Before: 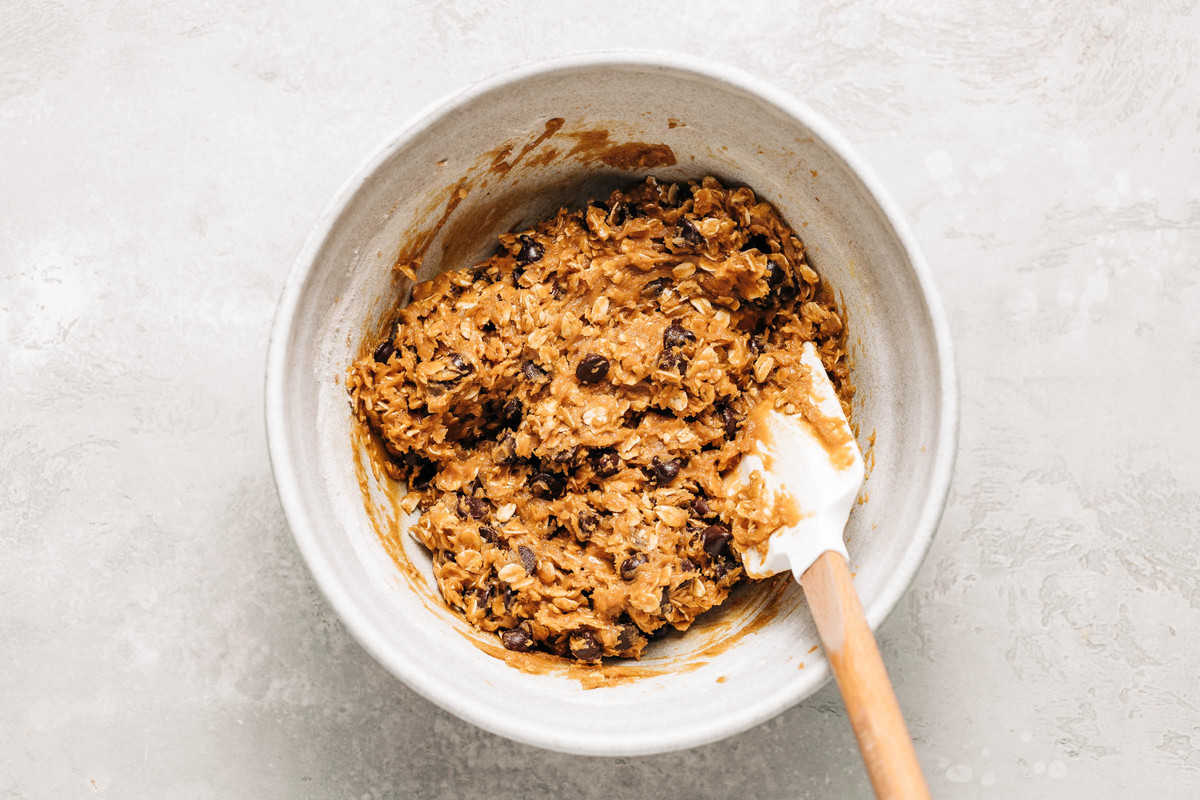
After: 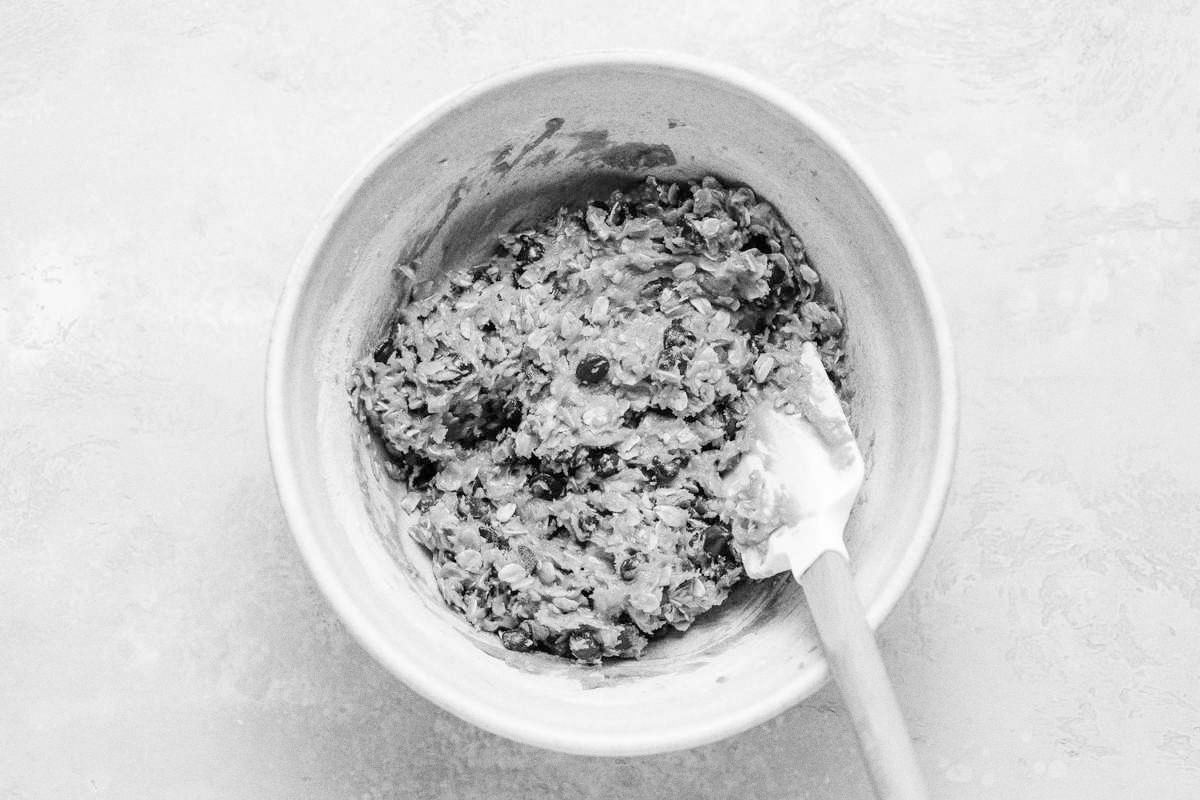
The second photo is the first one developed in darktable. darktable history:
grain: coarseness 0.09 ISO
monochrome: on, module defaults
base curve: curves: ch0 [(0, 0) (0.158, 0.273) (0.879, 0.895) (1, 1)], preserve colors none
